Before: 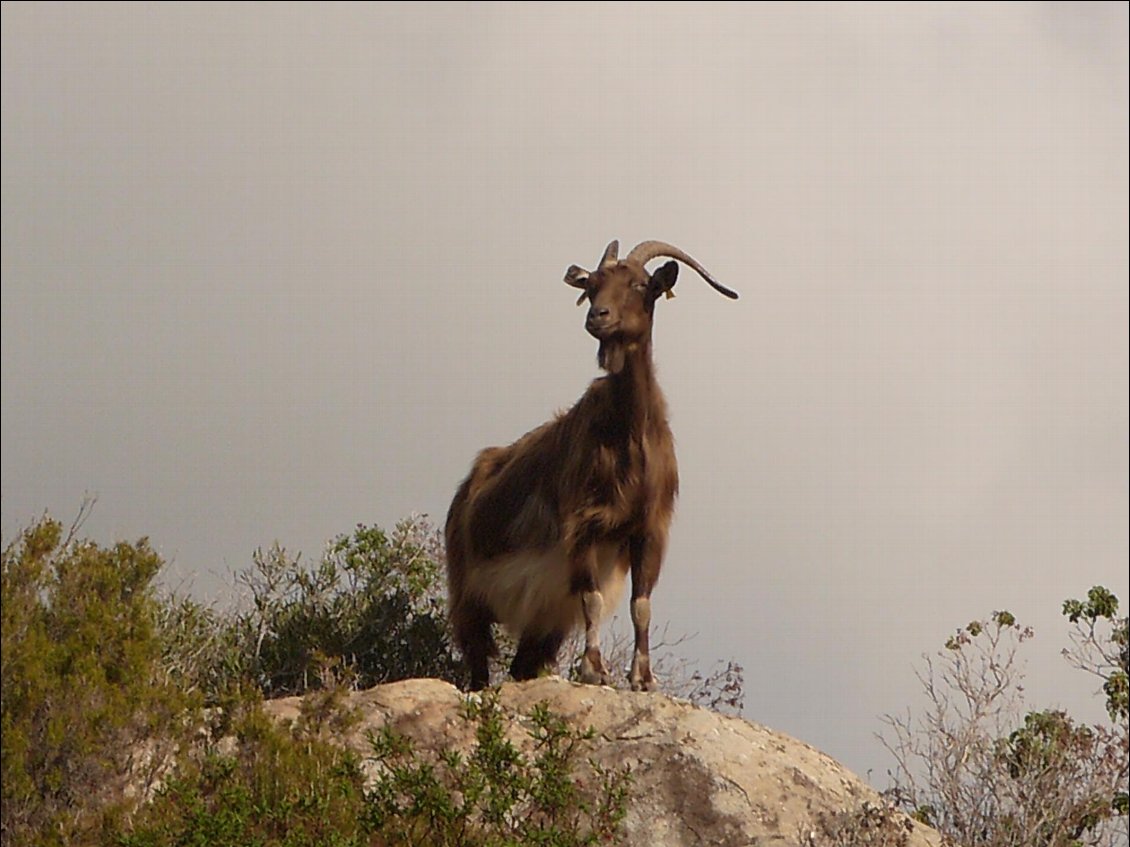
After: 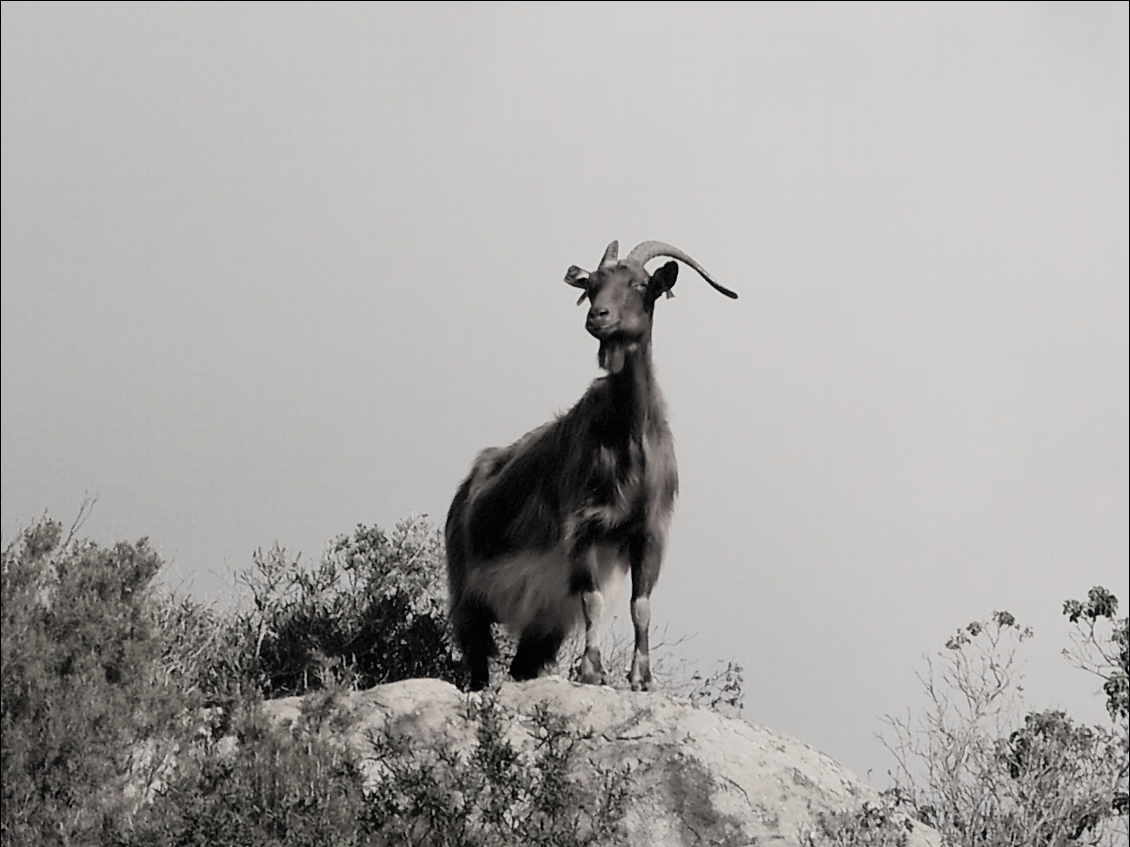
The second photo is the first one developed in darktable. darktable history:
contrast brightness saturation: brightness 0.181, saturation -0.5
filmic rgb: black relative exposure -5.1 EV, white relative exposure 3.98 EV, hardness 2.89, contrast 1.3, highlights saturation mix -31.14%, color science v5 (2021), iterations of high-quality reconstruction 0, contrast in shadows safe, contrast in highlights safe
